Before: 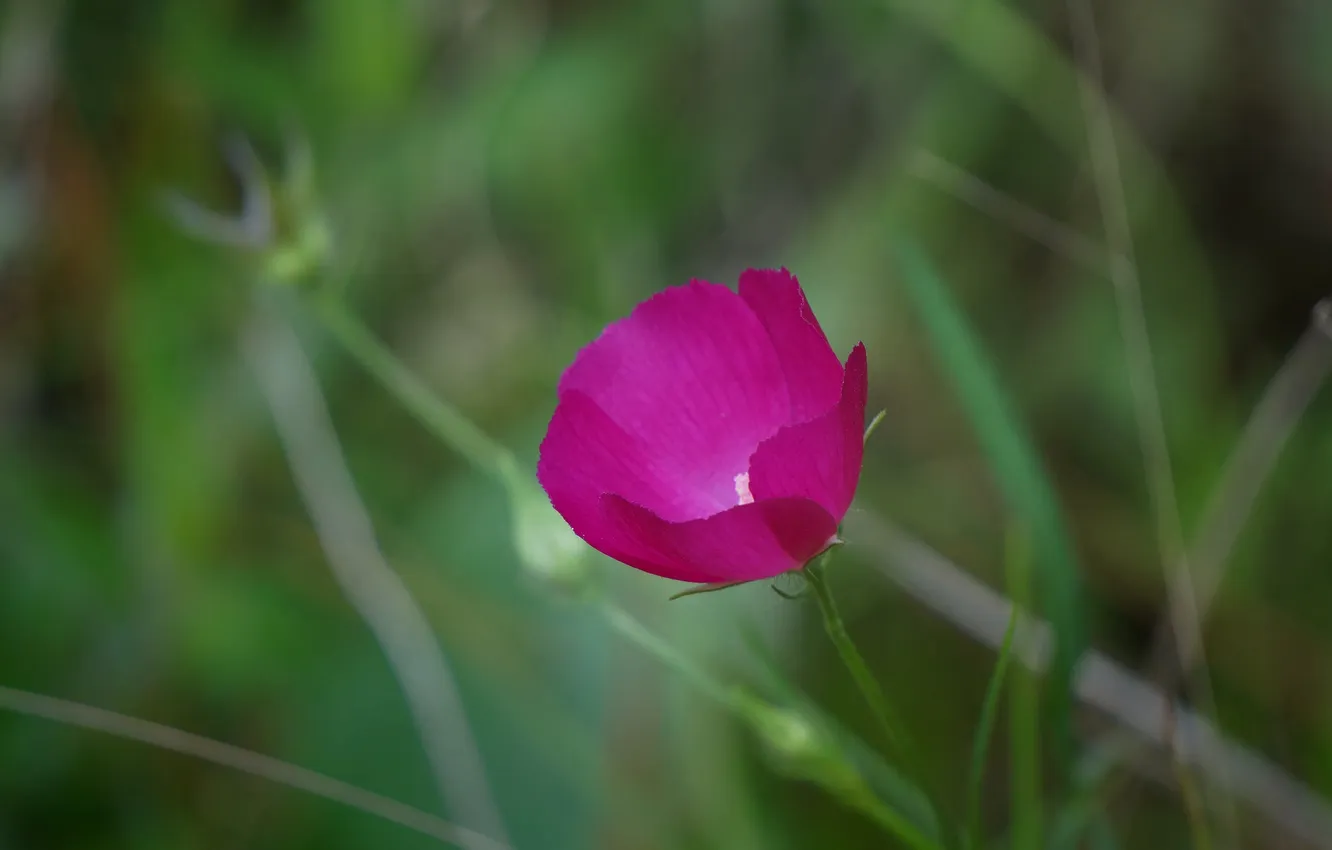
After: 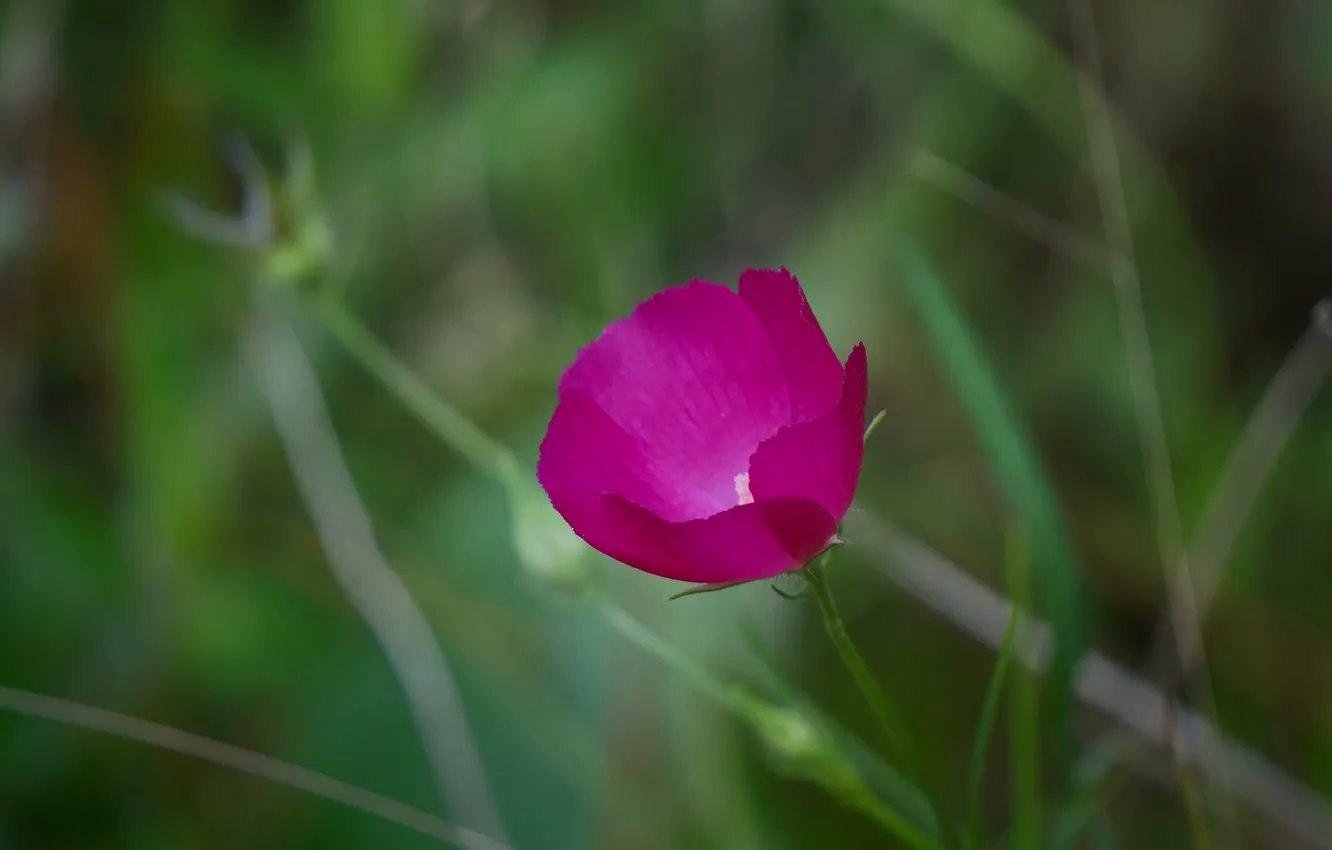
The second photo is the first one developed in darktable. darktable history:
tone curve: curves: ch0 [(0, 0) (0.003, 0.01) (0.011, 0.014) (0.025, 0.029) (0.044, 0.051) (0.069, 0.072) (0.1, 0.097) (0.136, 0.123) (0.177, 0.16) (0.224, 0.2) (0.277, 0.248) (0.335, 0.305) (0.399, 0.37) (0.468, 0.454) (0.543, 0.534) (0.623, 0.609) (0.709, 0.681) (0.801, 0.752) (0.898, 0.841) (1, 1)], color space Lab, independent channels, preserve colors none
